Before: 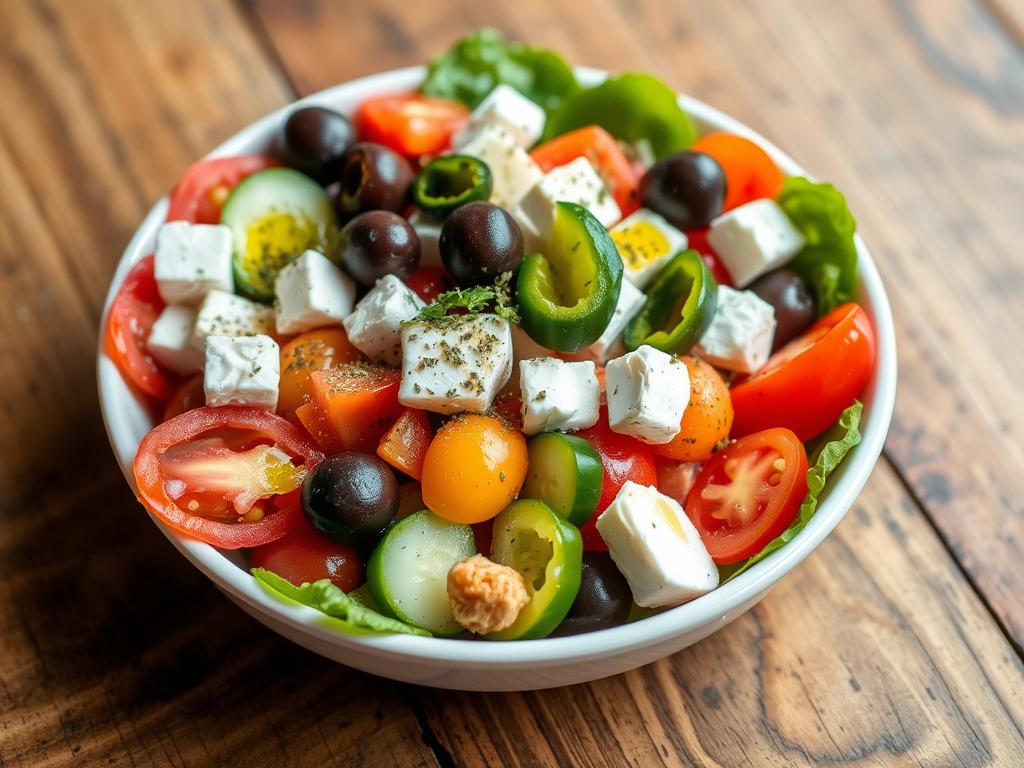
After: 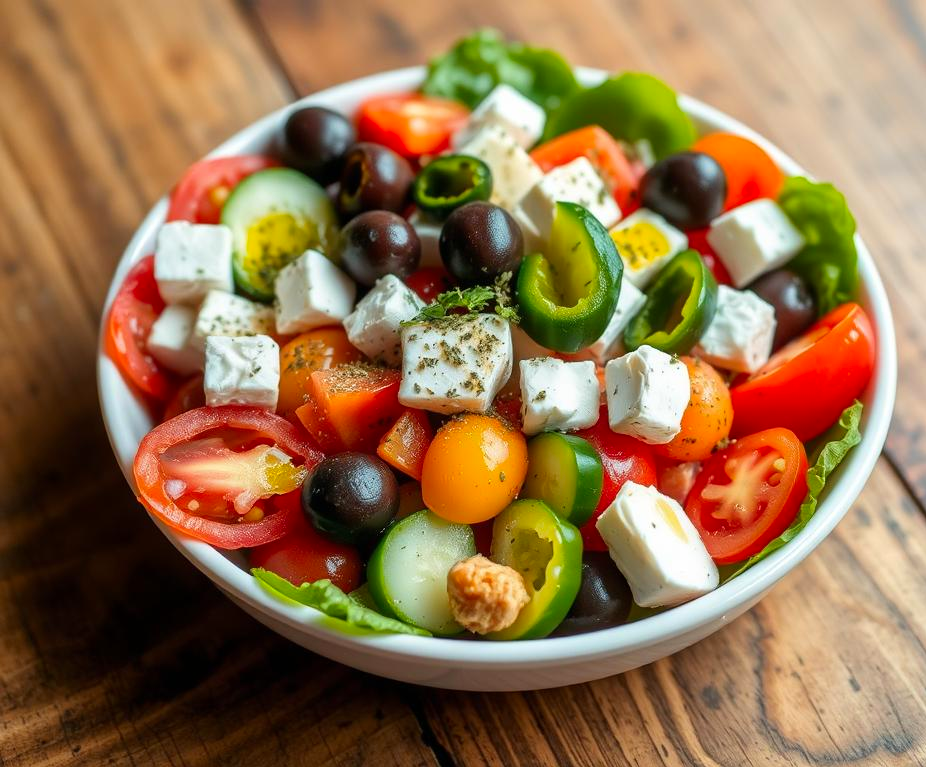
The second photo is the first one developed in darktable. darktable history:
contrast brightness saturation: saturation 0.104
crop: right 9.476%, bottom 0.034%
